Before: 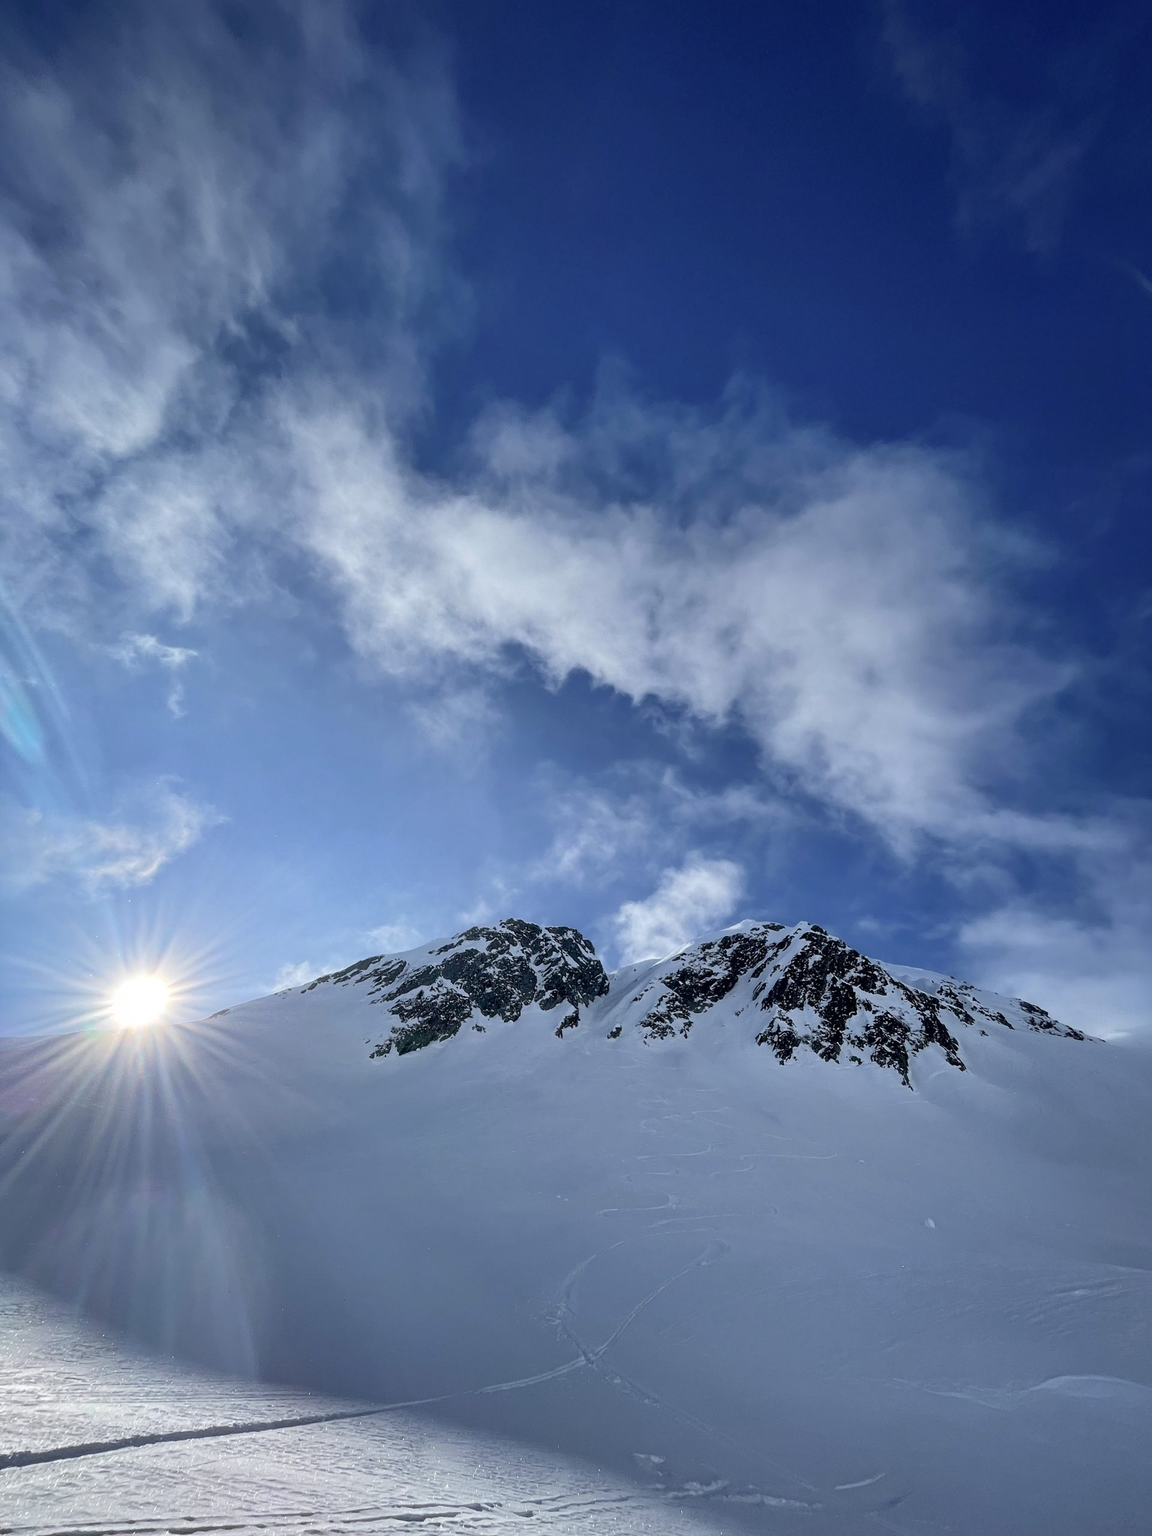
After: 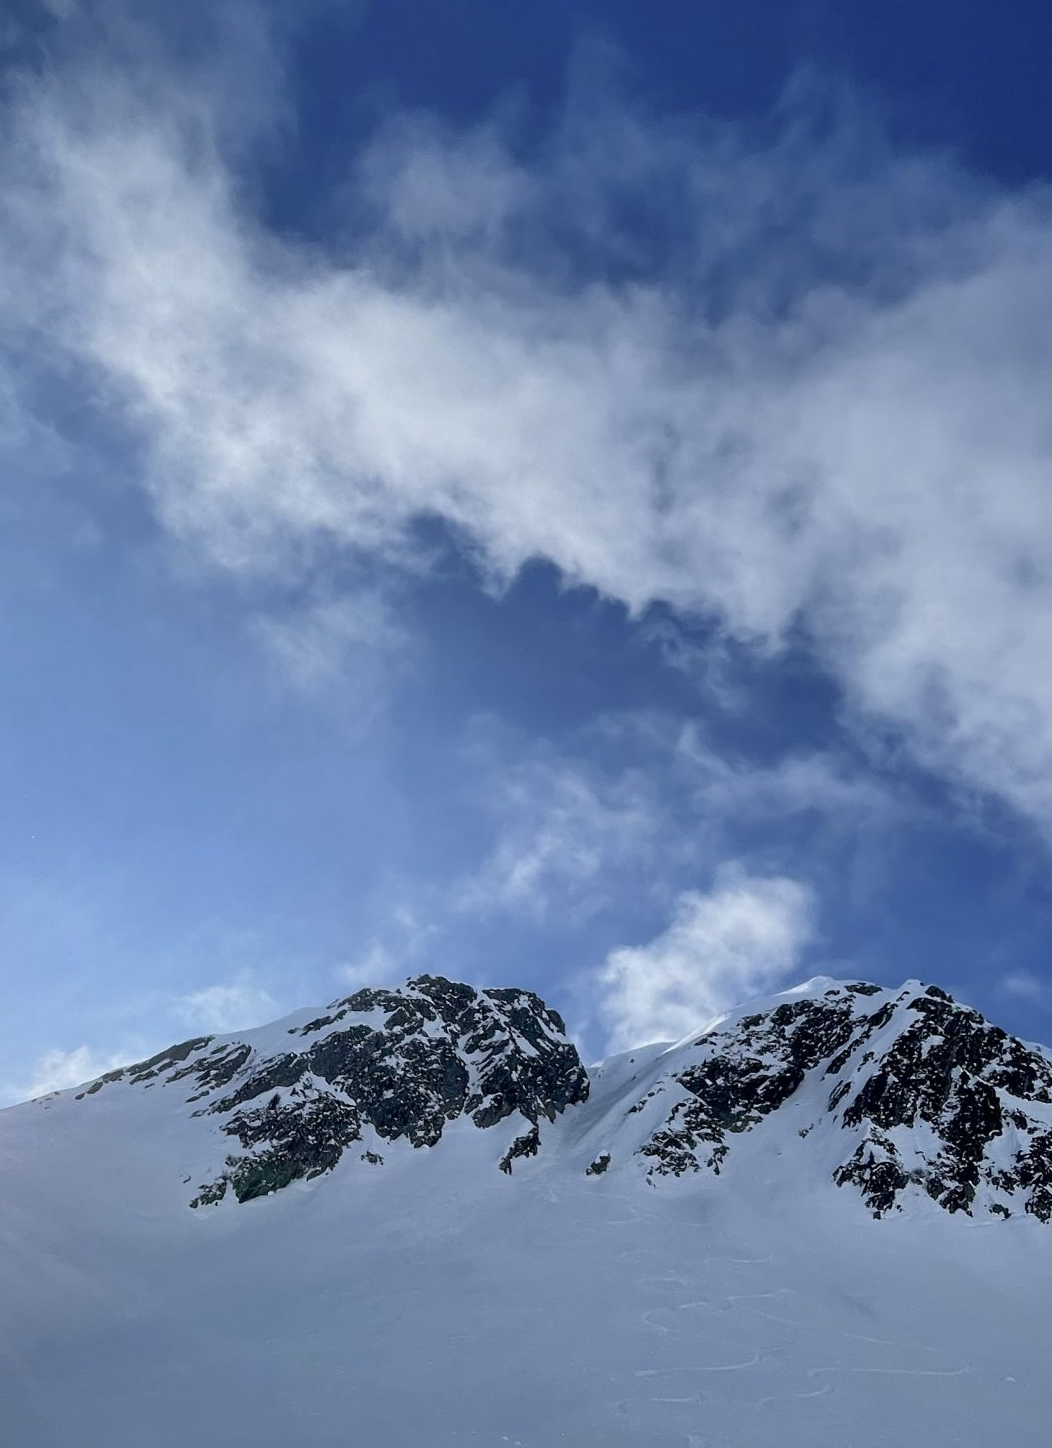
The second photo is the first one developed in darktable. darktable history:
crop and rotate: left 22.194%, top 21.744%, right 22.977%, bottom 21.693%
